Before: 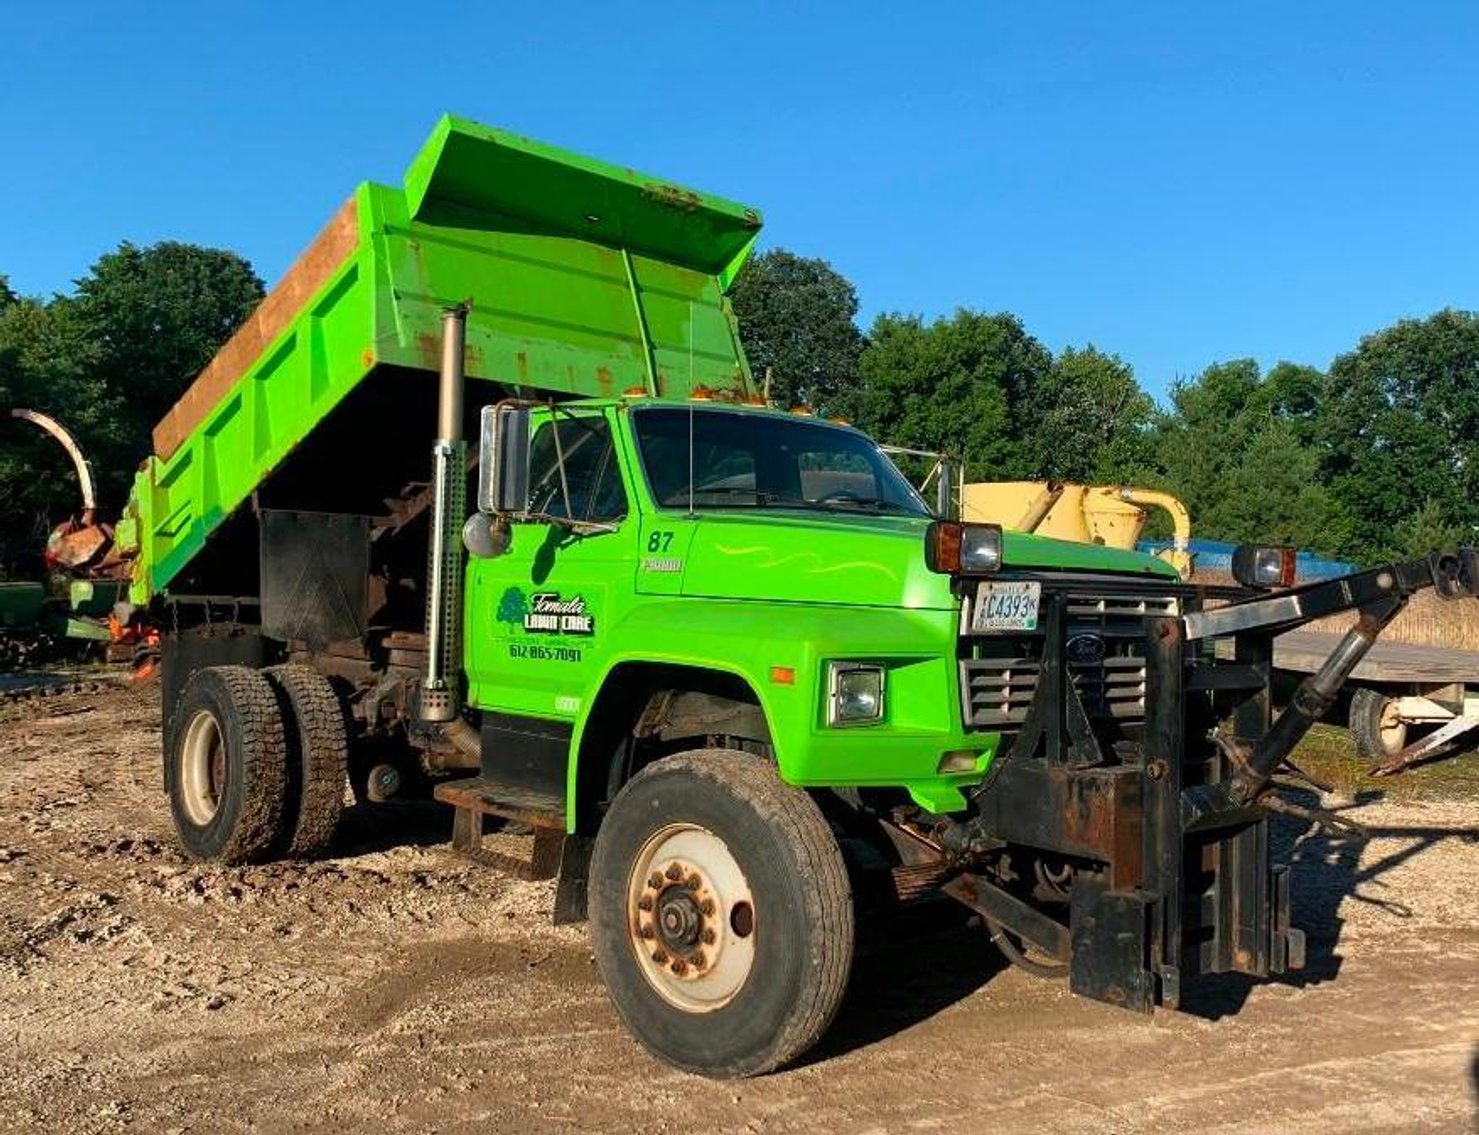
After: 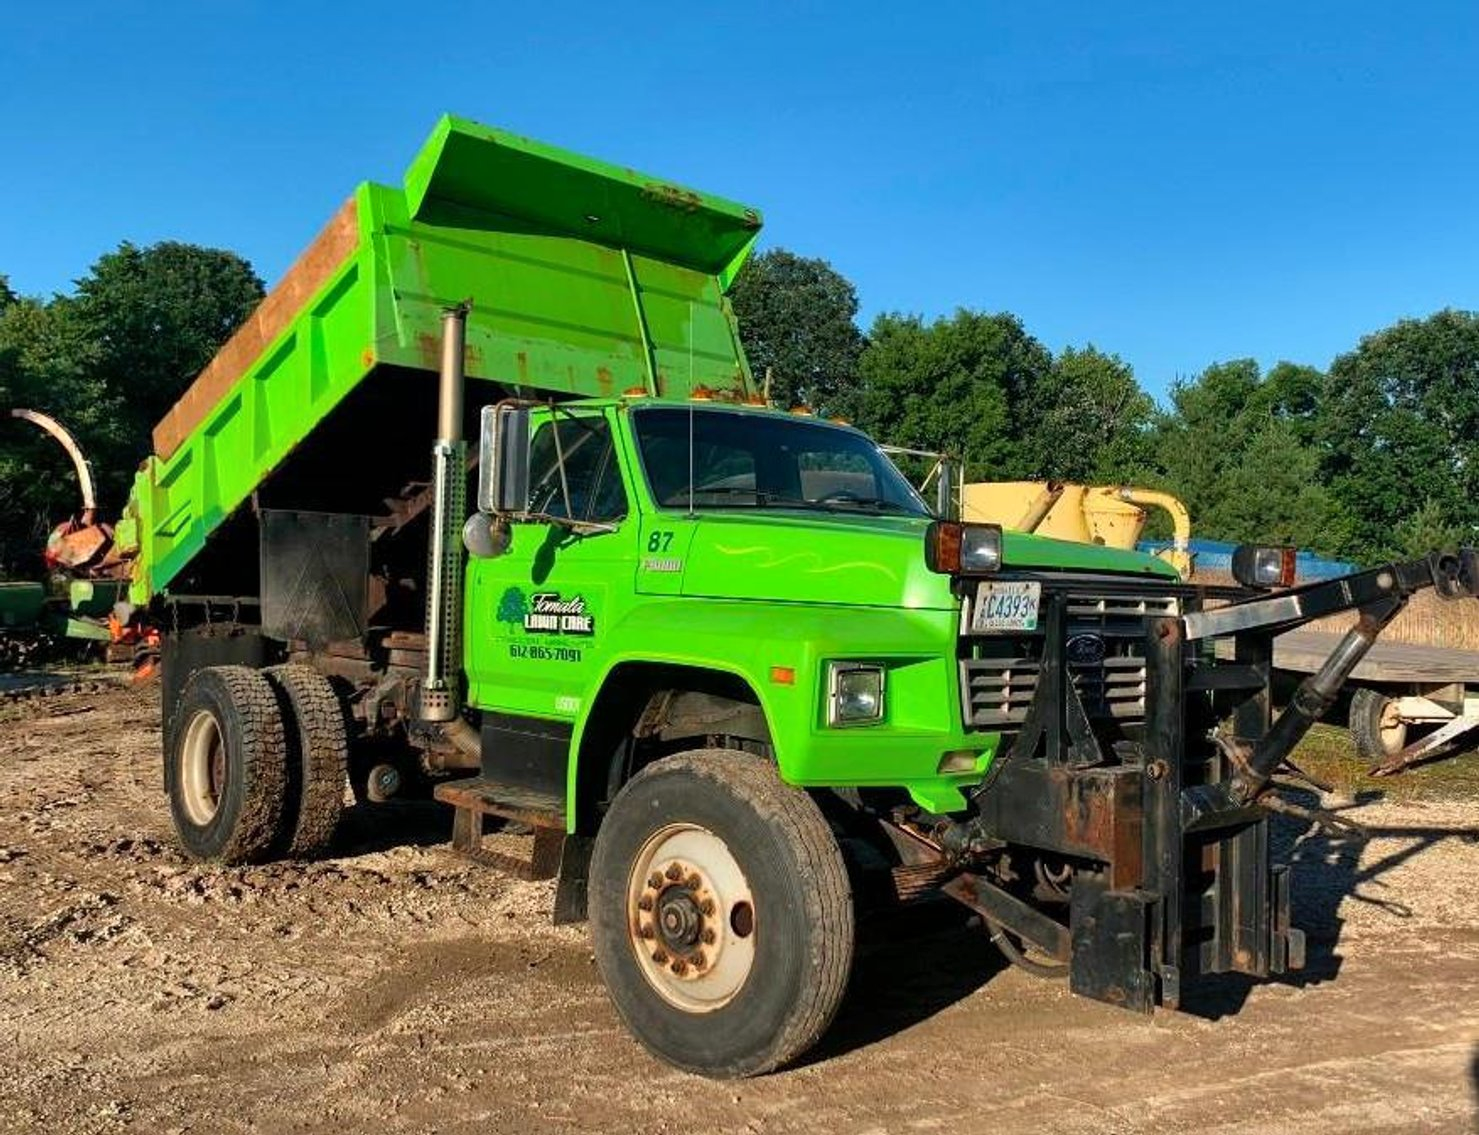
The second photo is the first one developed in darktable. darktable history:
shadows and highlights: white point adjustment 0.1, highlights -70, soften with gaussian
